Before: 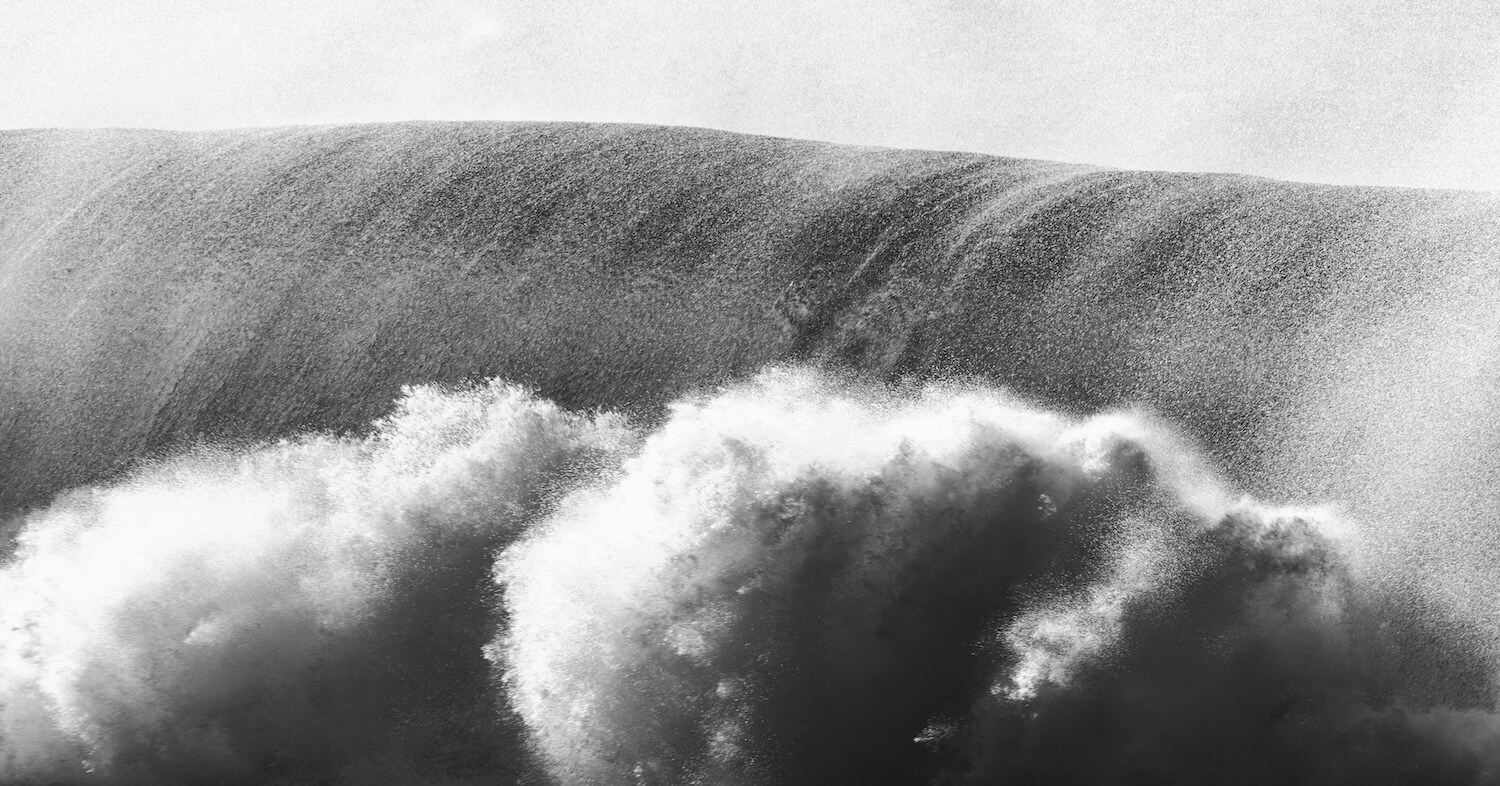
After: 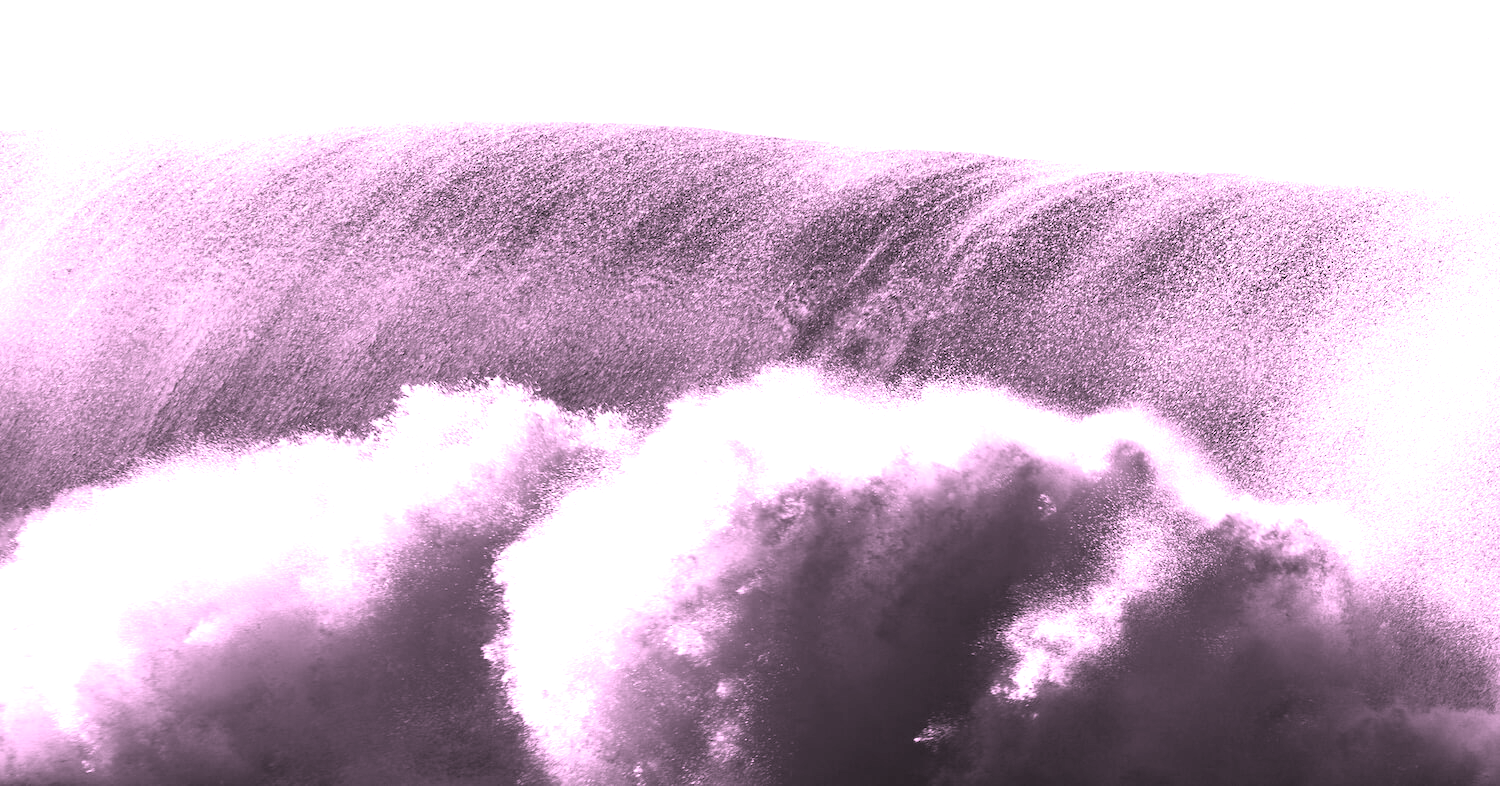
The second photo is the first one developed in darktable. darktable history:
exposure: black level correction 0.001, exposure 1.05 EV, compensate exposure bias true, compensate highlight preservation false
color correction: highlights a* 19.5, highlights b* -11.53, saturation 1.69
